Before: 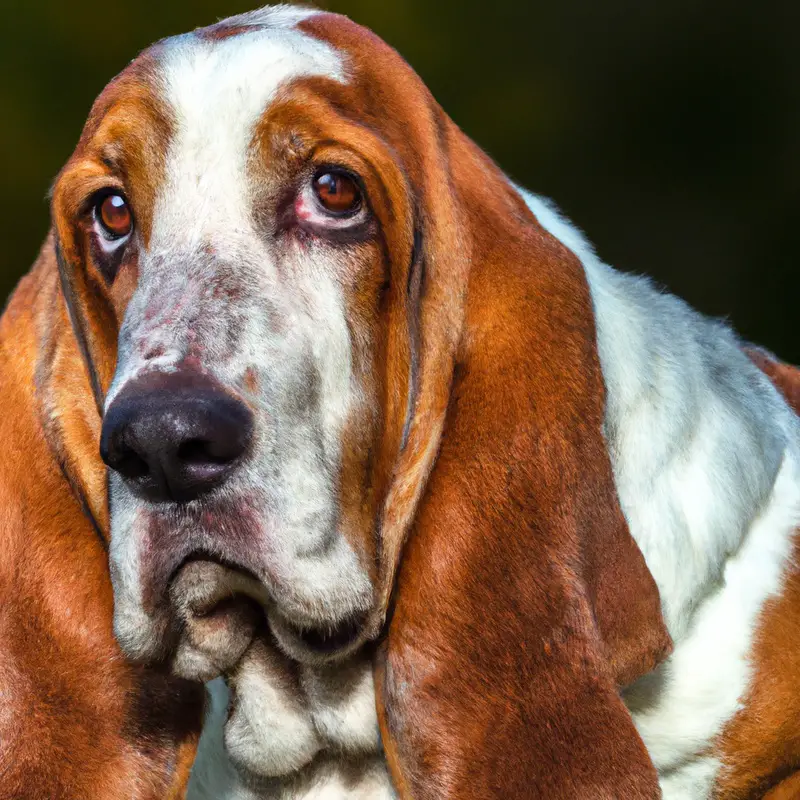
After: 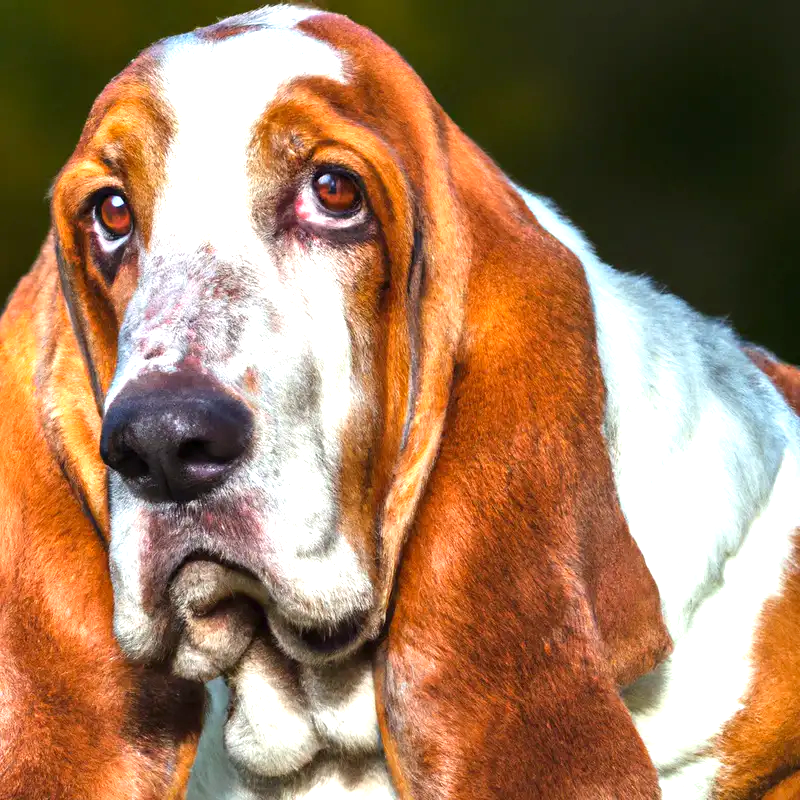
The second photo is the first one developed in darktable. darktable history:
exposure: black level correction 0, exposure 0.894 EV, compensate exposure bias true, compensate highlight preservation false
contrast brightness saturation: contrast 0.041, saturation 0.068
